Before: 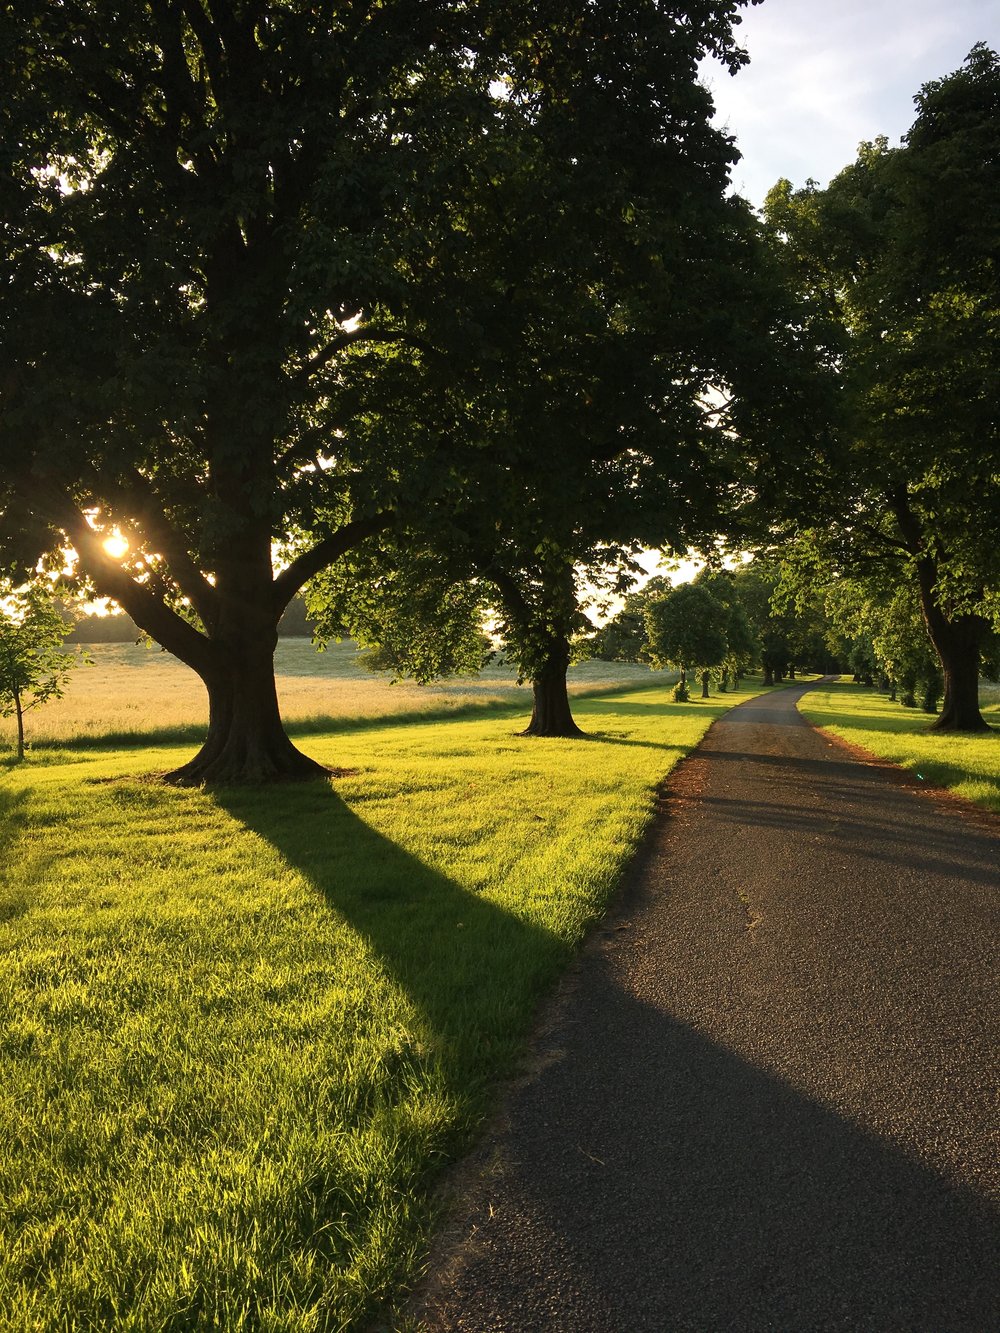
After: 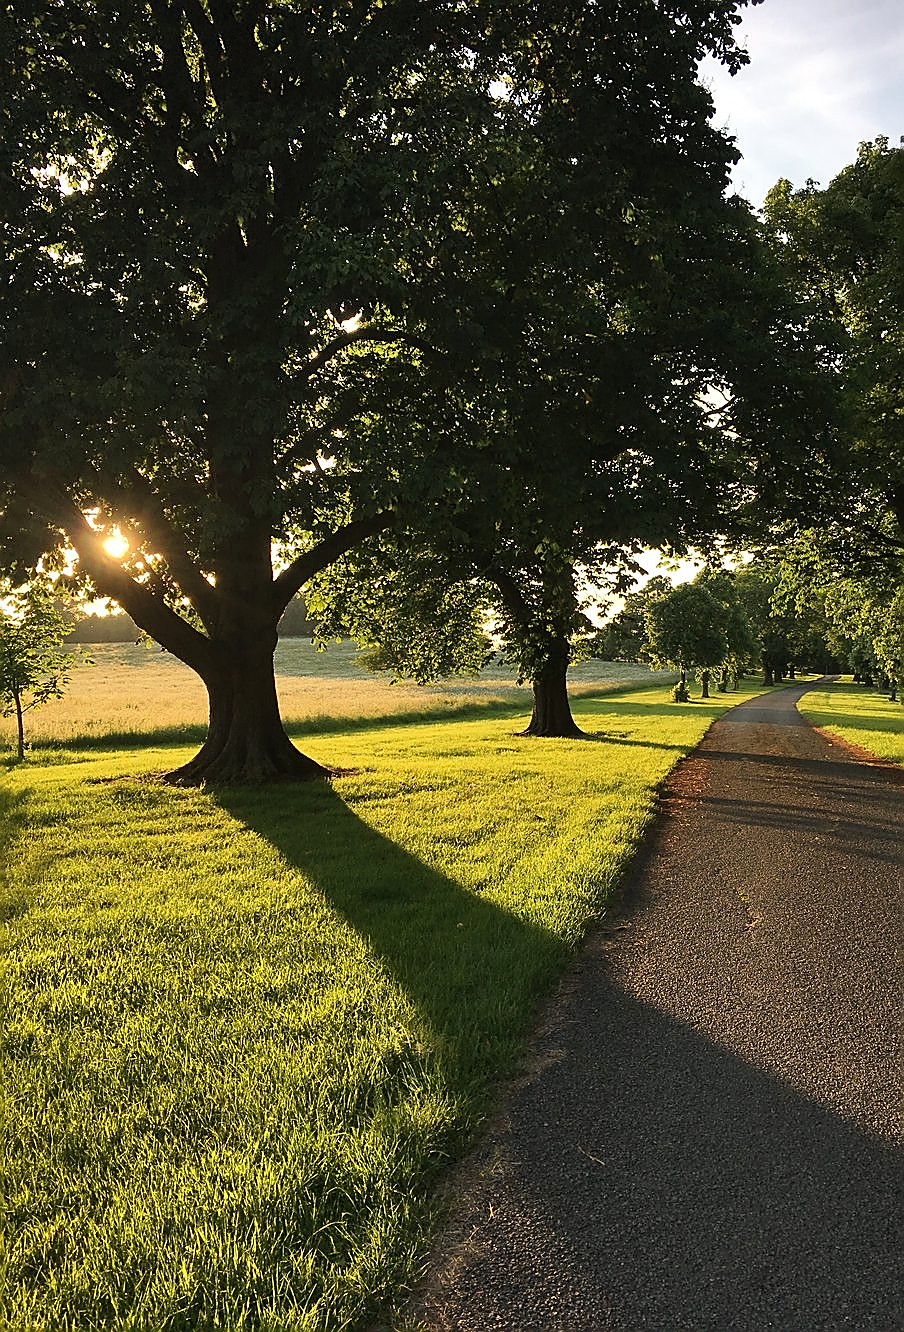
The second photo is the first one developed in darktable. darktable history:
sharpen: radius 1.4, amount 1.25, threshold 0.7
crop: right 9.509%, bottom 0.031%
shadows and highlights: radius 108.52, shadows 44.07, highlights -67.8, low approximation 0.01, soften with gaussian
